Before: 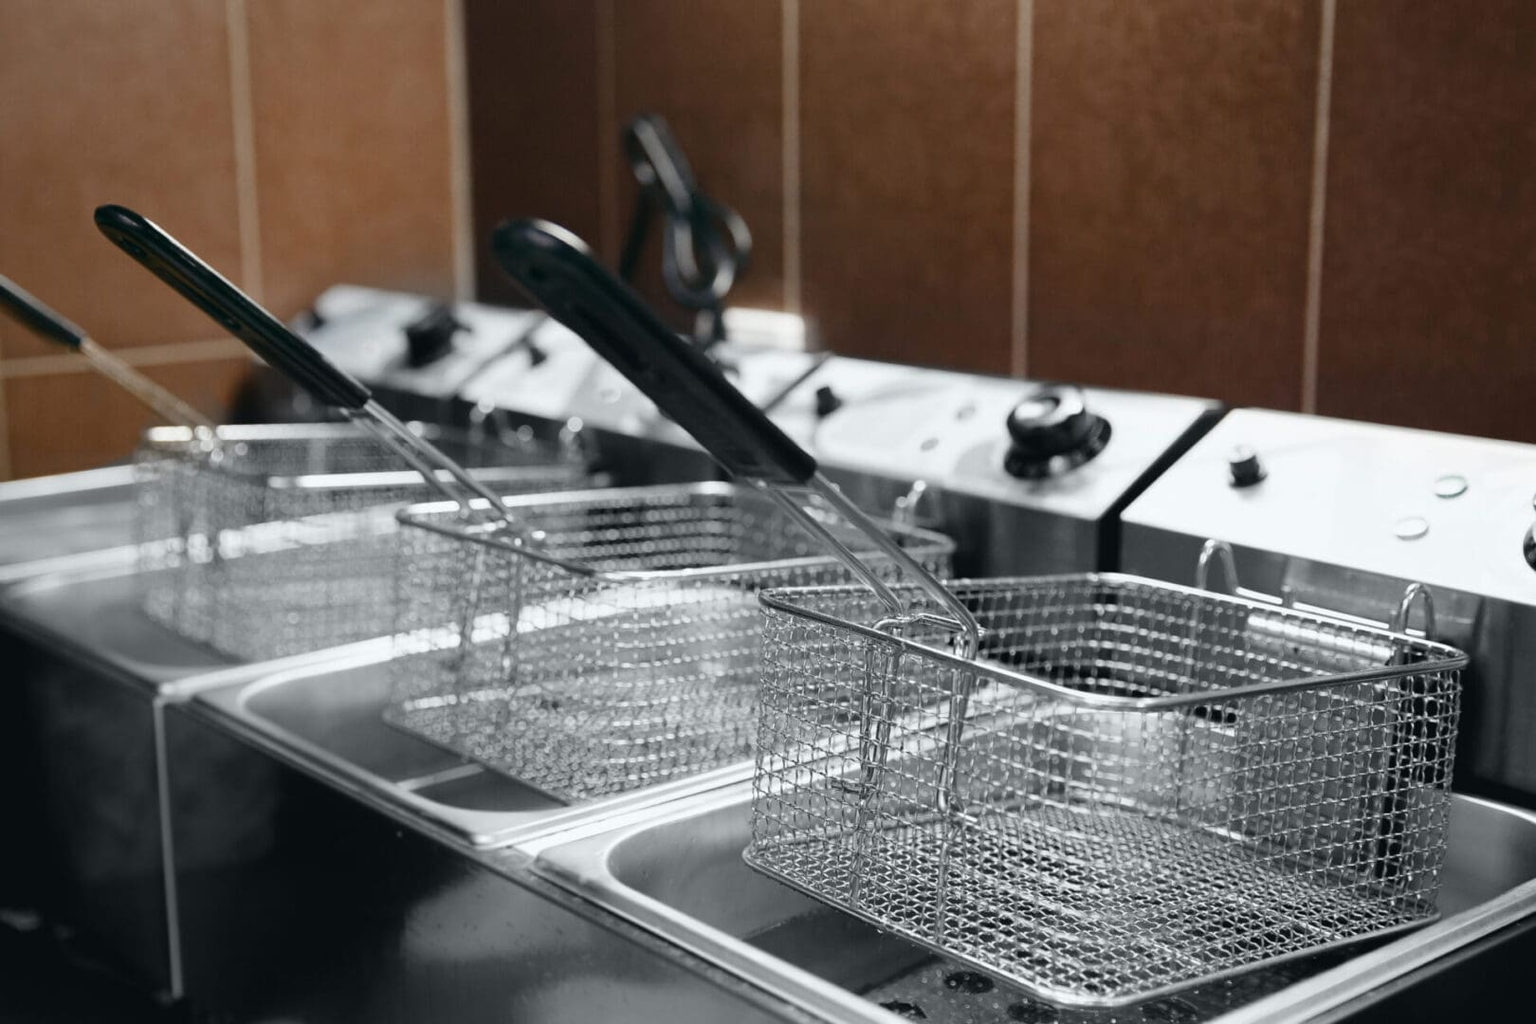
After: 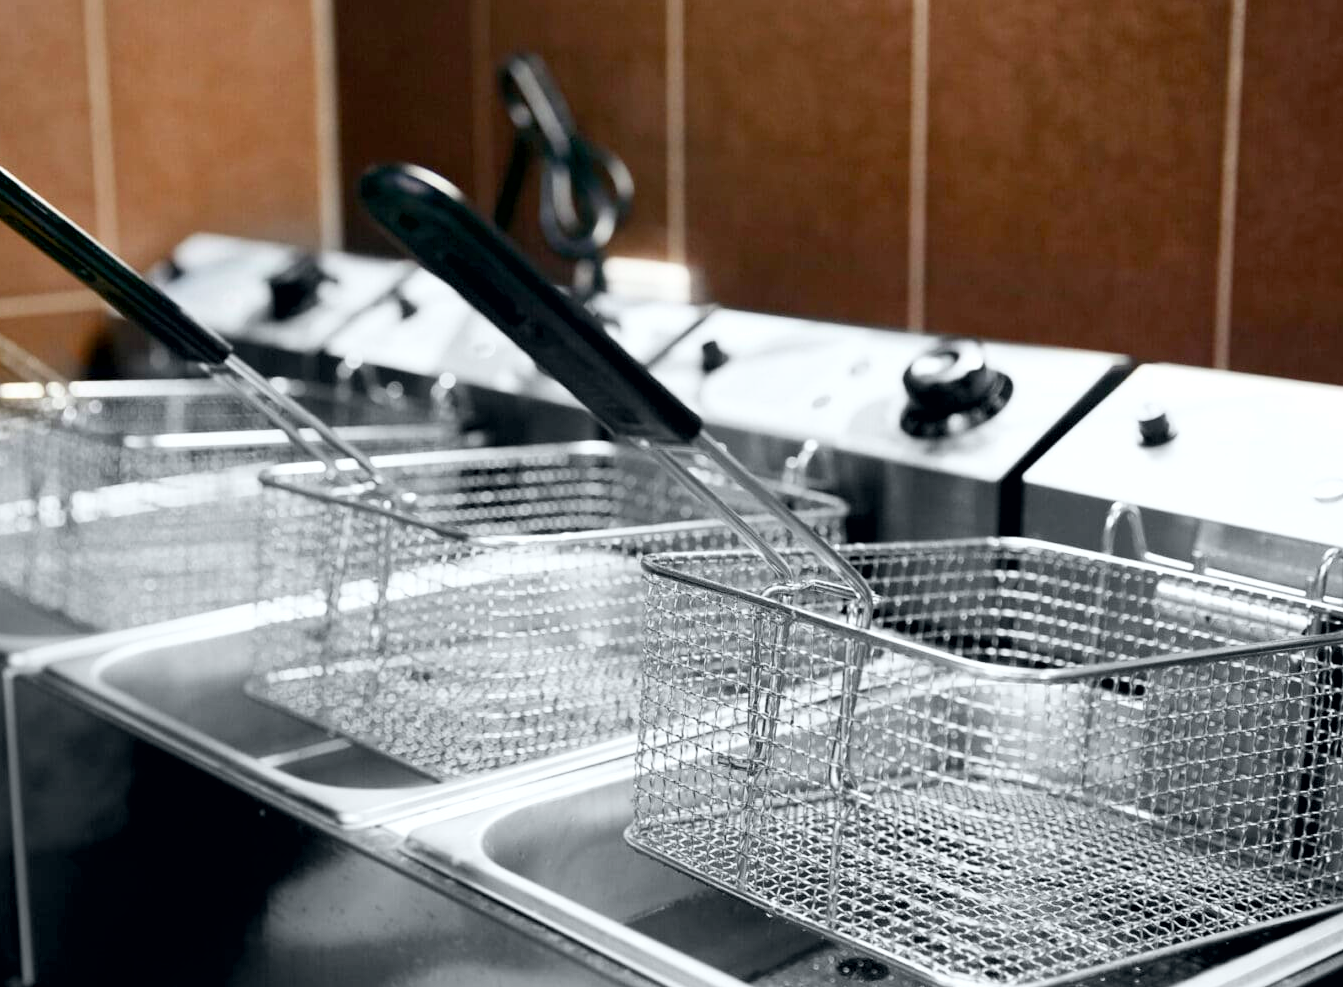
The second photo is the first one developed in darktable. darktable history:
crop: left 9.837%, top 6.227%, right 7.249%, bottom 2.329%
exposure: black level correction 0.007, exposure 0.16 EV, compensate highlight preservation false
contrast brightness saturation: contrast 0.196, brightness 0.159, saturation 0.222
